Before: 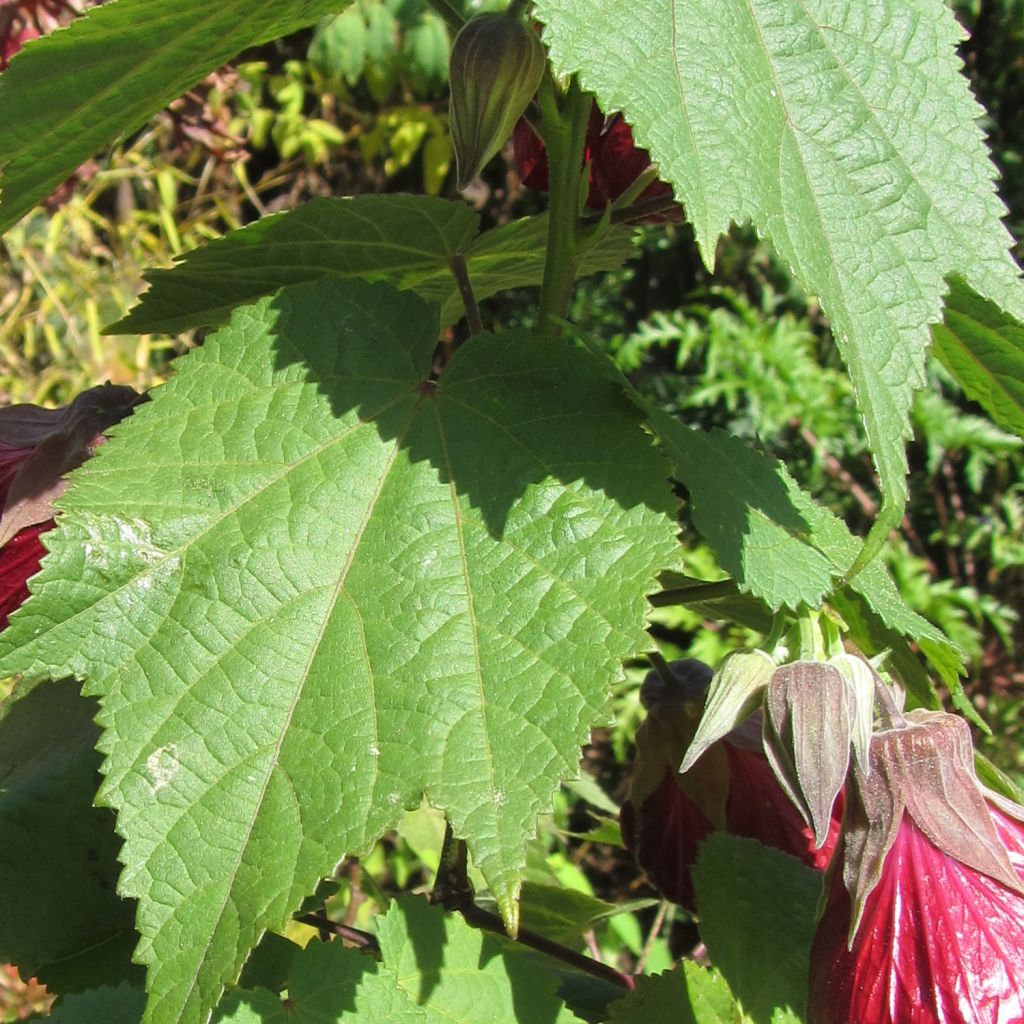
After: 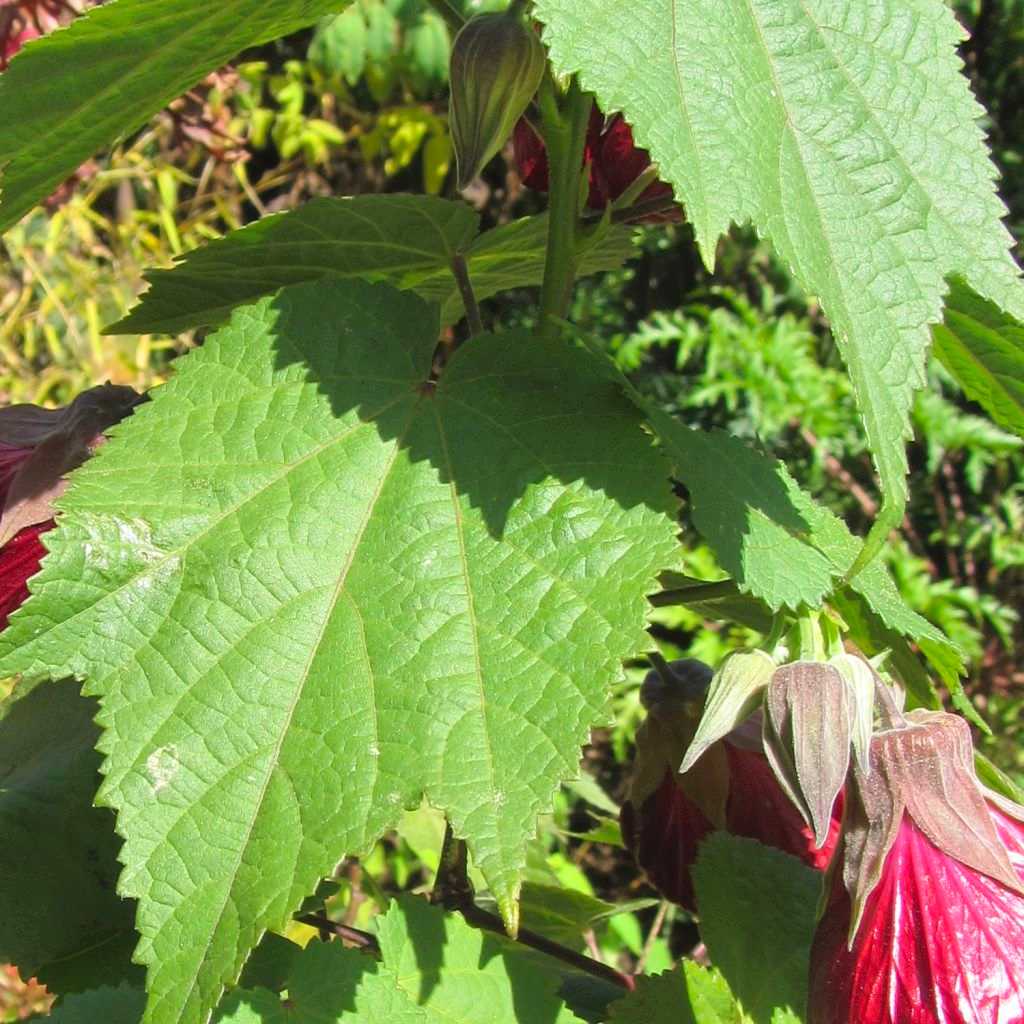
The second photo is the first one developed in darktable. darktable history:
contrast brightness saturation: contrast 0.074, brightness 0.082, saturation 0.176
